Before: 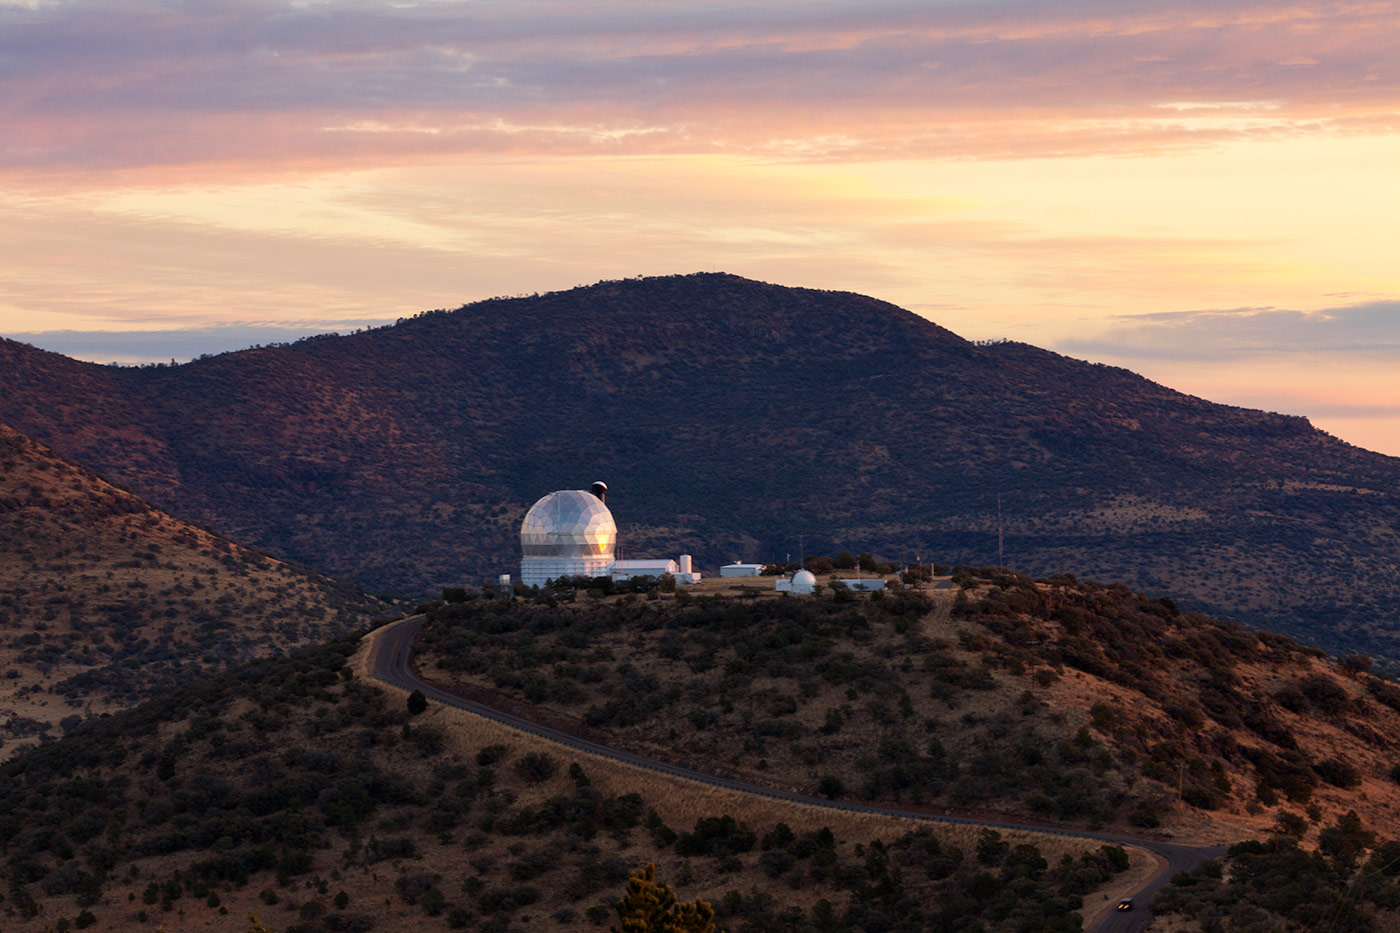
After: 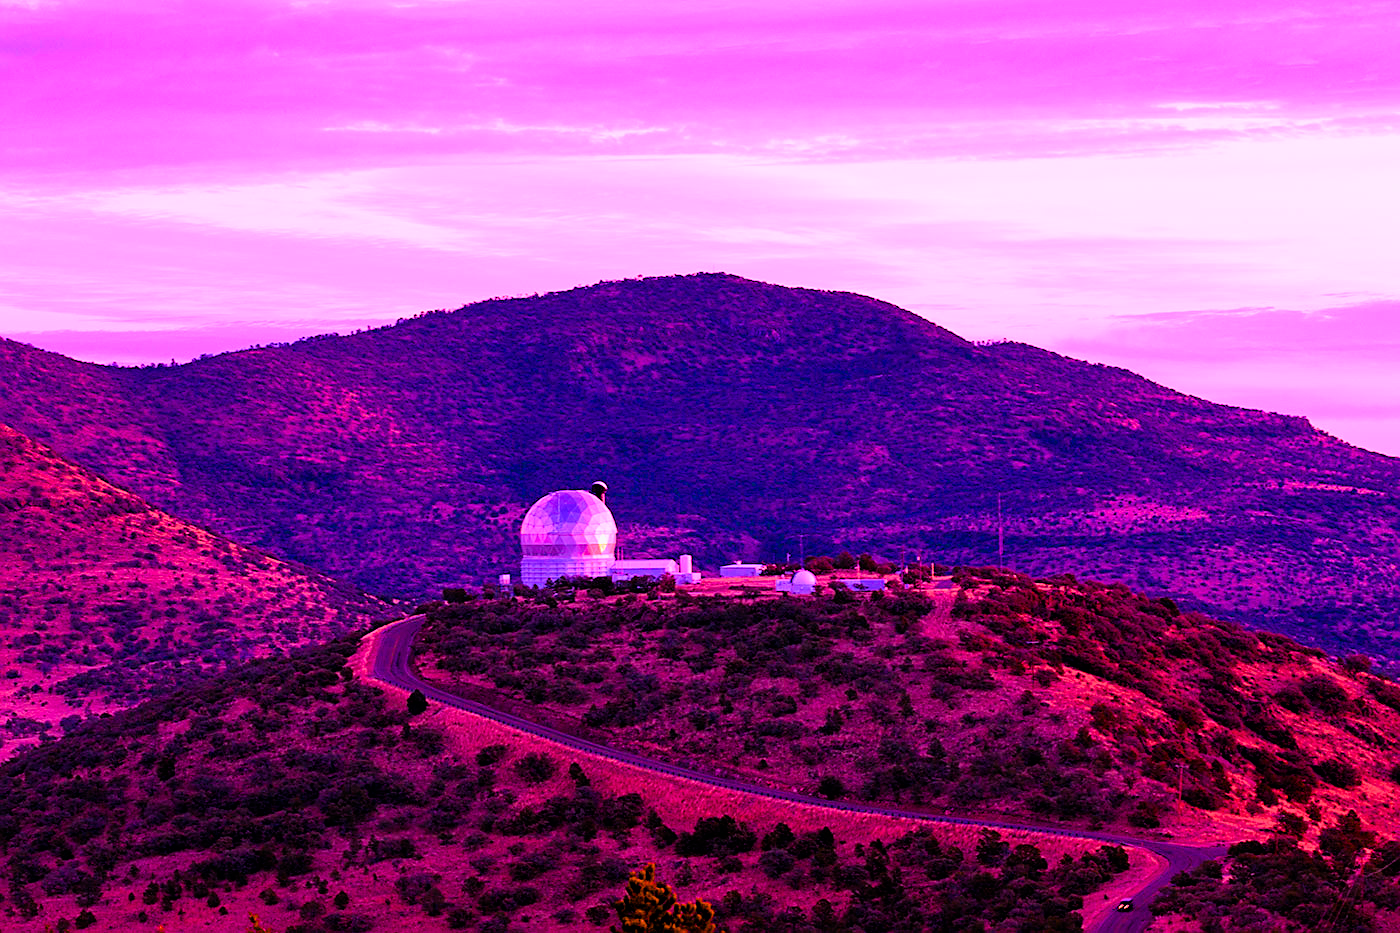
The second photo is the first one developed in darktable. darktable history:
exposure: black level correction 0, exposure 0.7 EV, compensate exposure bias true, compensate highlight preservation false
filmic rgb: black relative exposure -7.15 EV, white relative exposure 5.36 EV, hardness 3.02, color science v6 (2022)
highlight reconstruction: iterations 1, diameter of reconstruction 64 px
lens correction: scale 1.01, crop 1, focal 85, aperture 2.8, distance 7.77, camera "Canon EOS RP", lens "Canon RF 85mm F2 MACRO IS STM"
raw denoise: x [[0, 0.25, 0.5, 0.75, 1] ×4]
sharpen: on, module defaults
white balance: red 1.803, blue 1.886
color balance rgb: linear chroma grading › global chroma 9%, perceptual saturation grading › global saturation 36%, perceptual saturation grading › shadows 35%, perceptual brilliance grading › global brilliance 21.21%, perceptual brilliance grading › shadows -35%, global vibrance 21.21%
